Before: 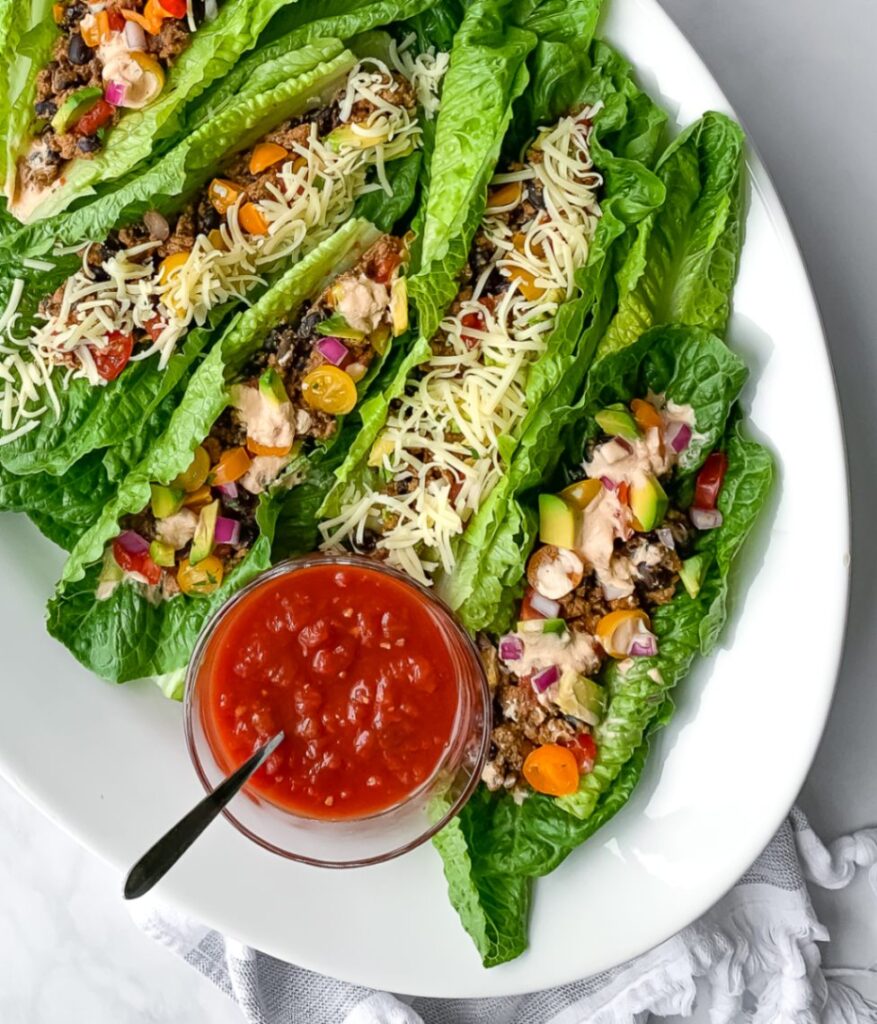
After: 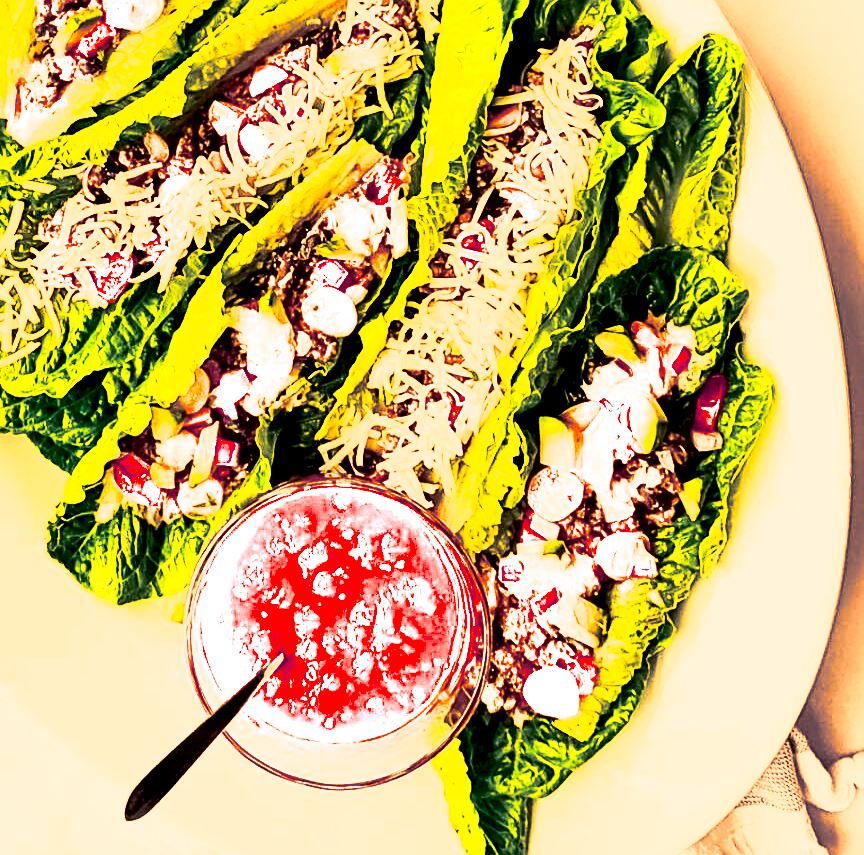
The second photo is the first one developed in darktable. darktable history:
white balance: red 1.467, blue 0.684
contrast brightness saturation: contrast 0.83, brightness 0.59, saturation 0.59
tone equalizer: on, module defaults
sharpen: on, module defaults
exposure: black level correction 0.025, exposure 0.182 EV, compensate highlight preservation false
crop: top 7.625%, bottom 8.027%
split-toning: shadows › hue 230.4°
